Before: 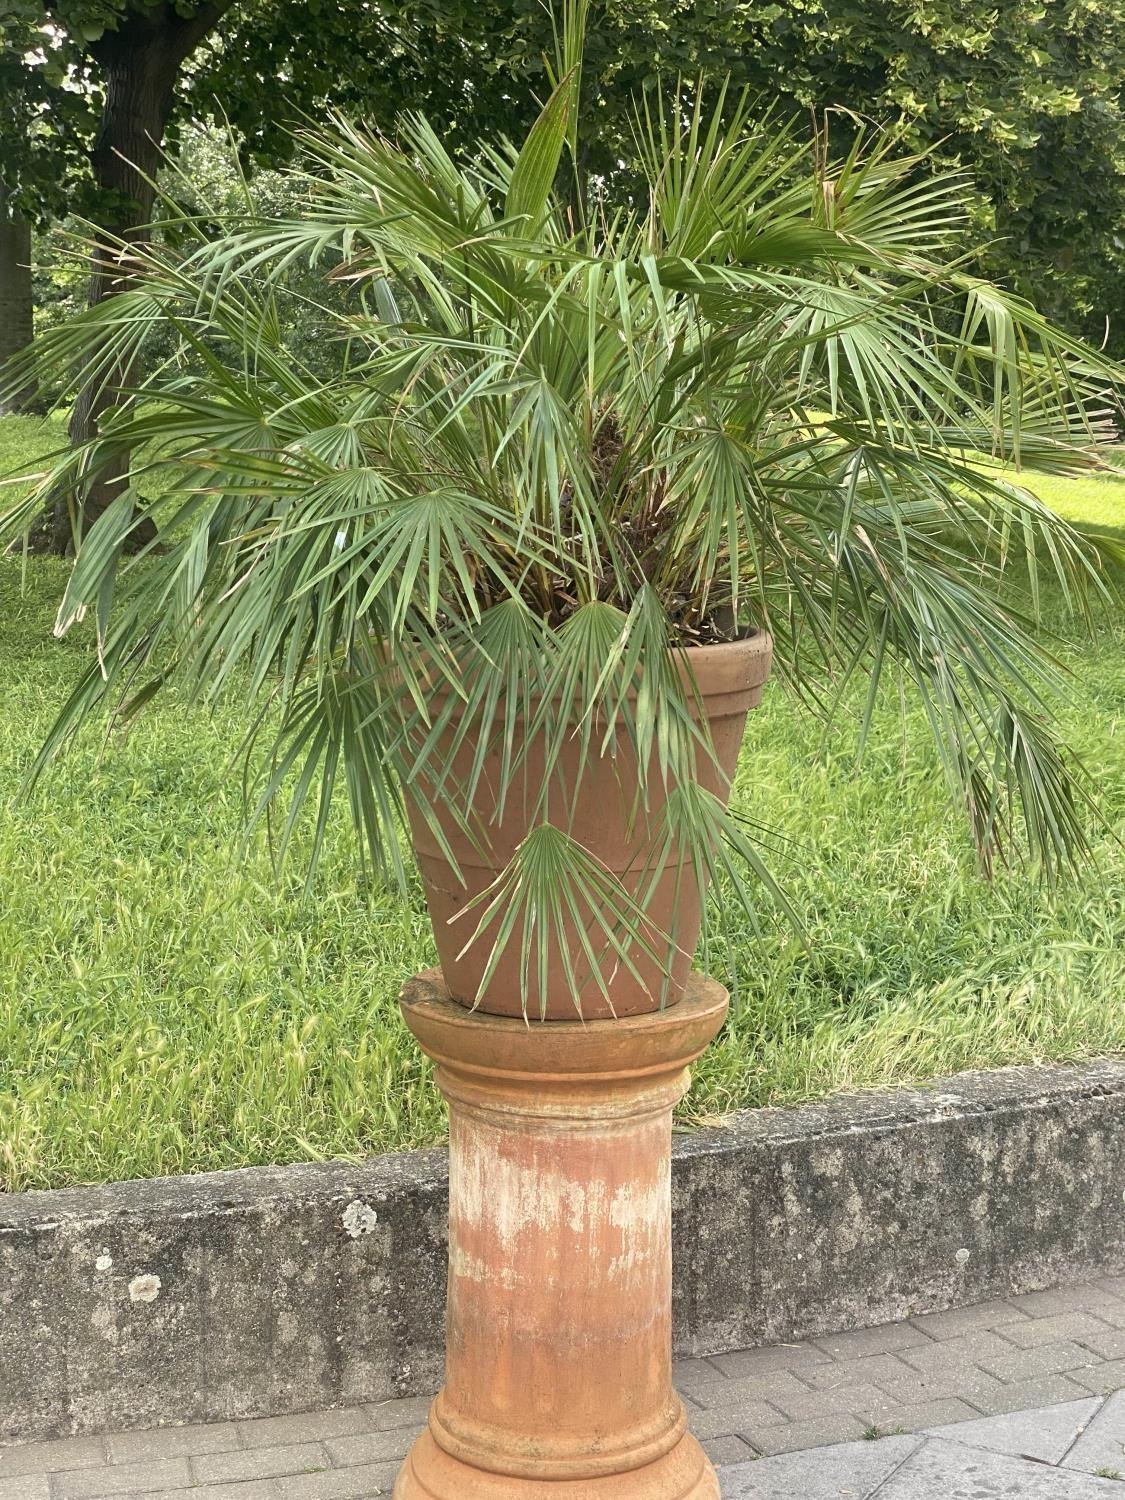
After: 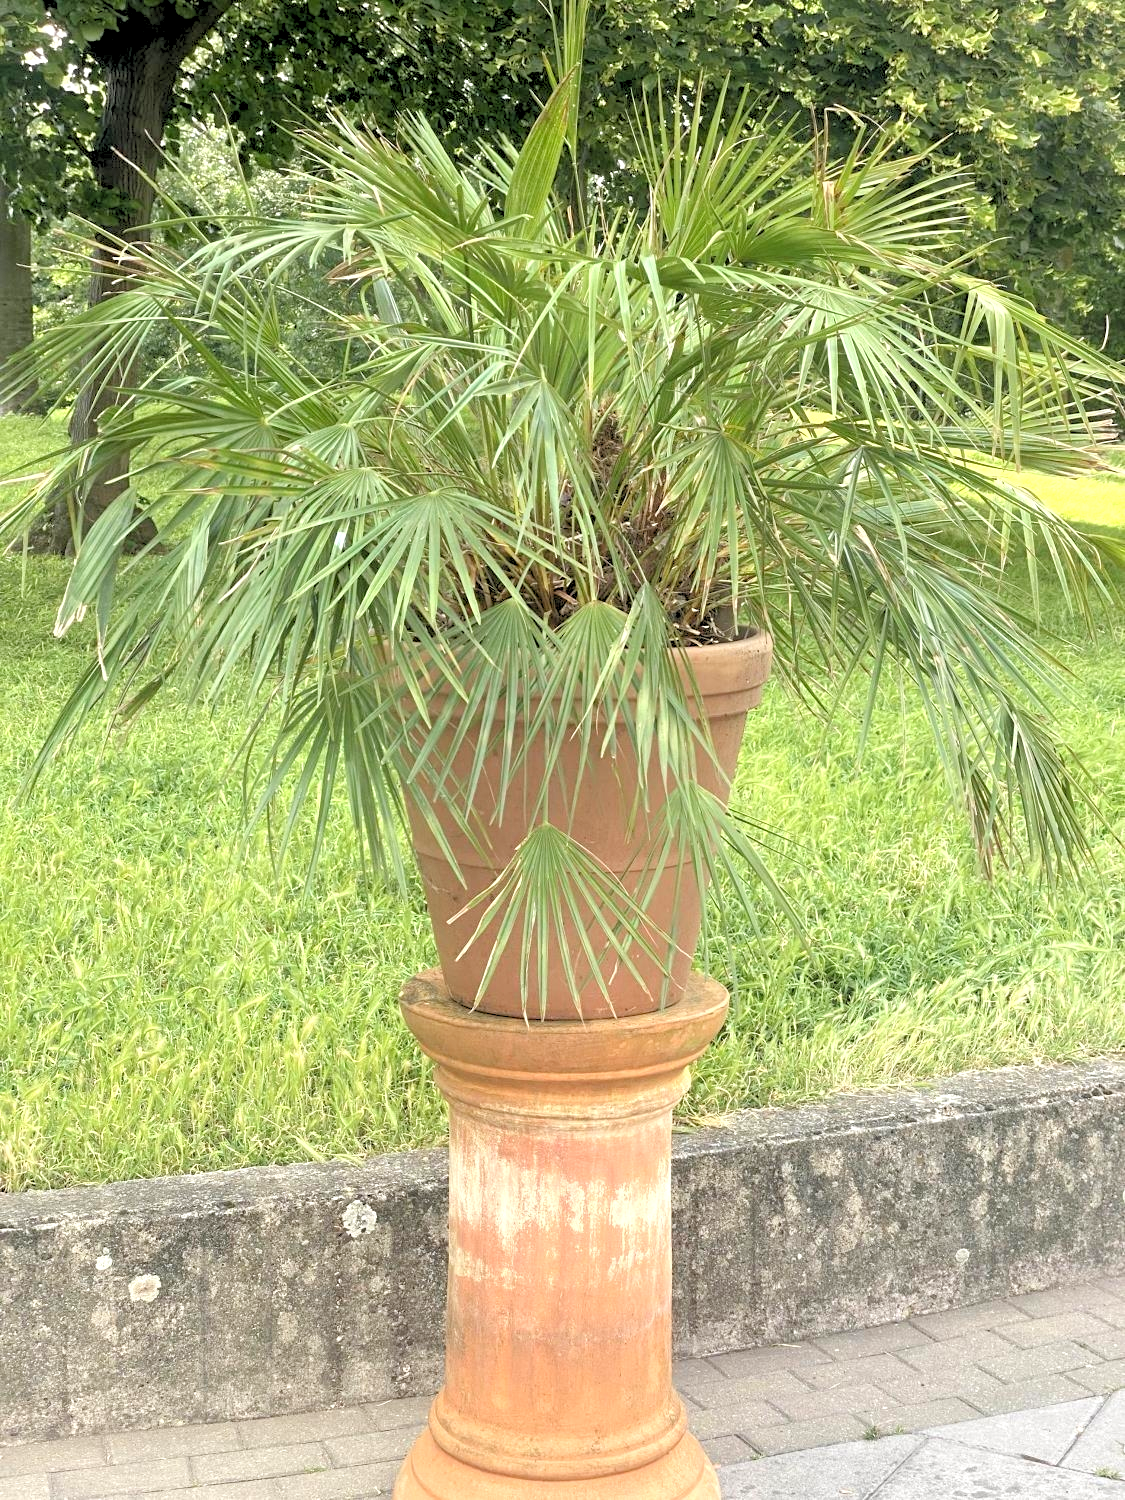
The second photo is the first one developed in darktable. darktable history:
exposure: exposure 0.781 EV, compensate highlight preservation false
rgb levels: preserve colors sum RGB, levels [[0.038, 0.433, 0.934], [0, 0.5, 1], [0, 0.5, 1]]
